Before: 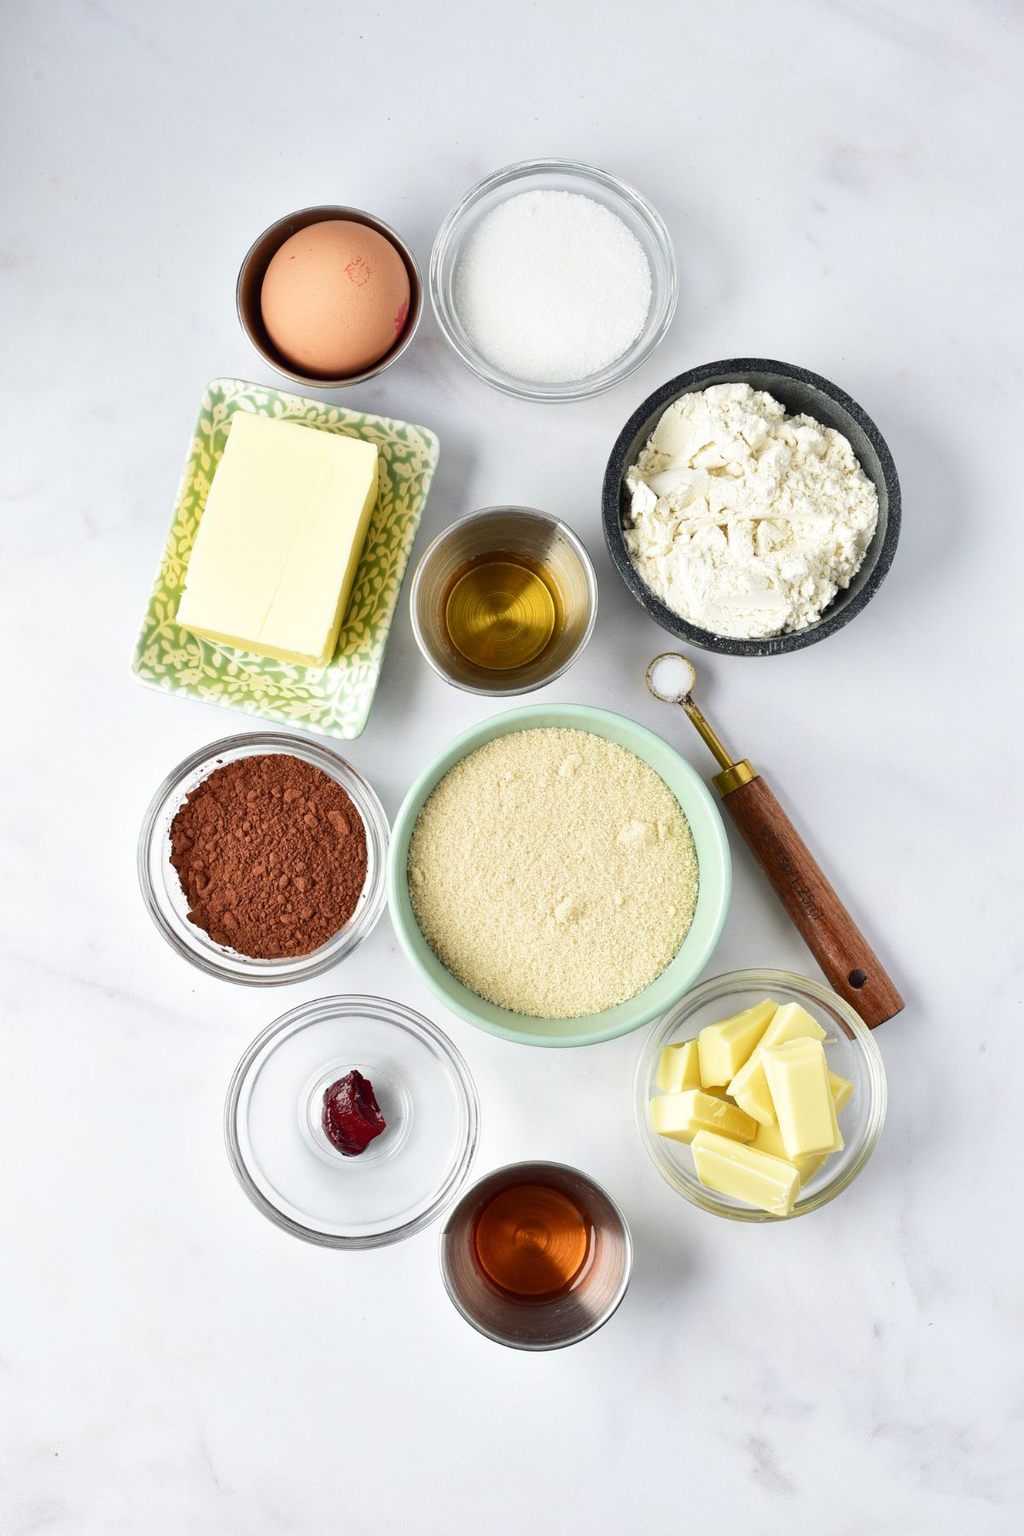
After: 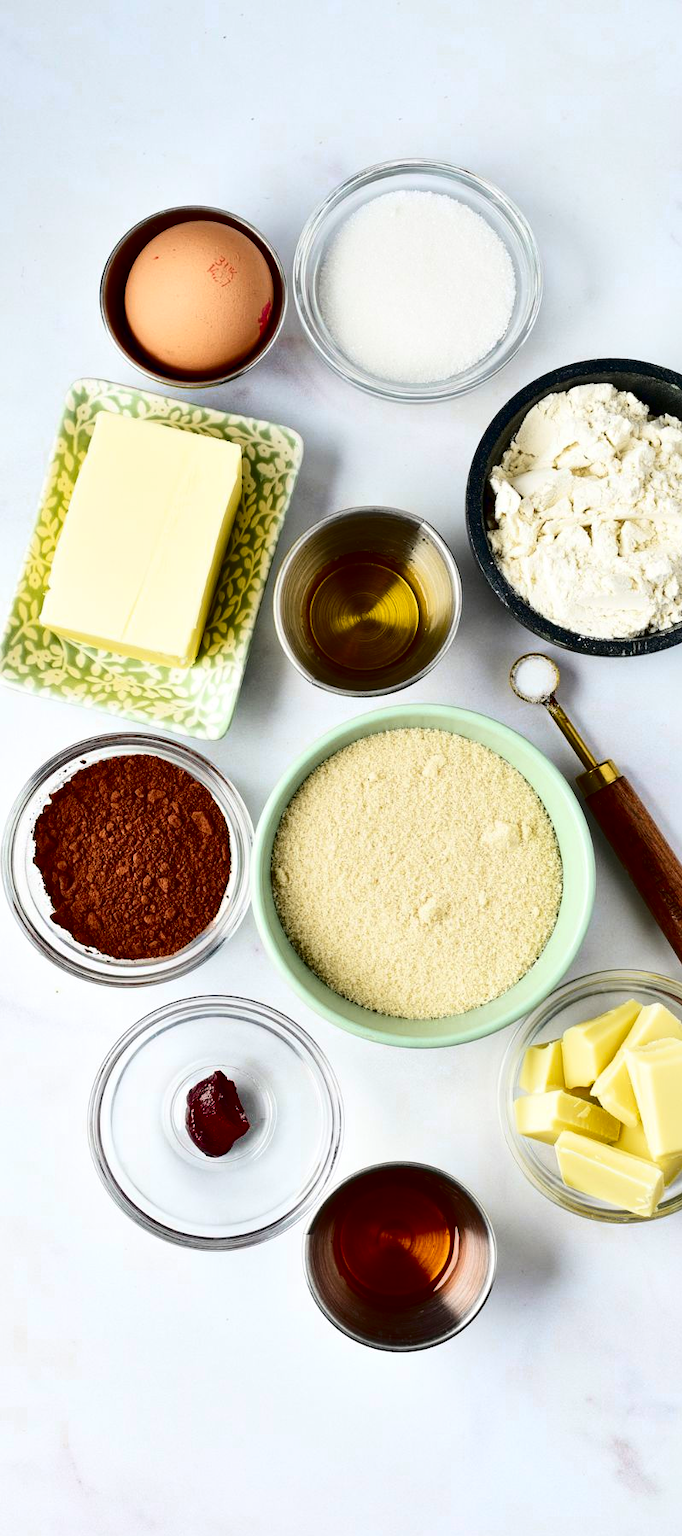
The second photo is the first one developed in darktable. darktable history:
contrast brightness saturation: contrast 0.24, brightness -0.24, saturation 0.14
crop and rotate: left 13.342%, right 19.991%
color zones: curves: ch0 [(0.254, 0.492) (0.724, 0.62)]; ch1 [(0.25, 0.528) (0.719, 0.796)]; ch2 [(0, 0.472) (0.25, 0.5) (0.73, 0.184)]
